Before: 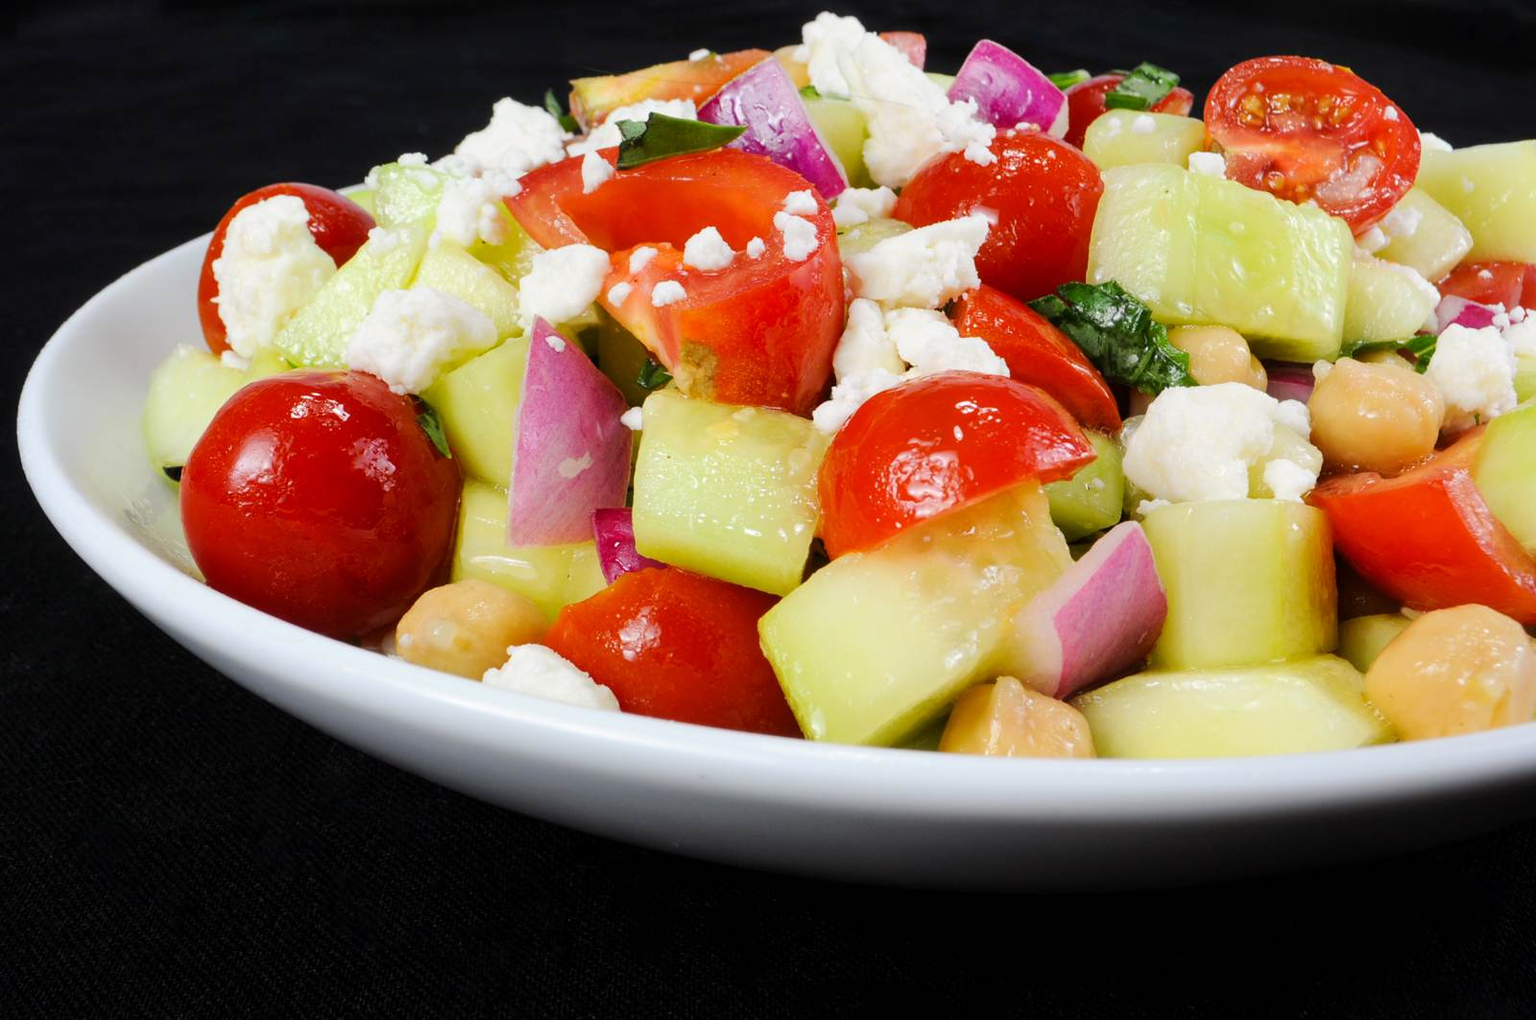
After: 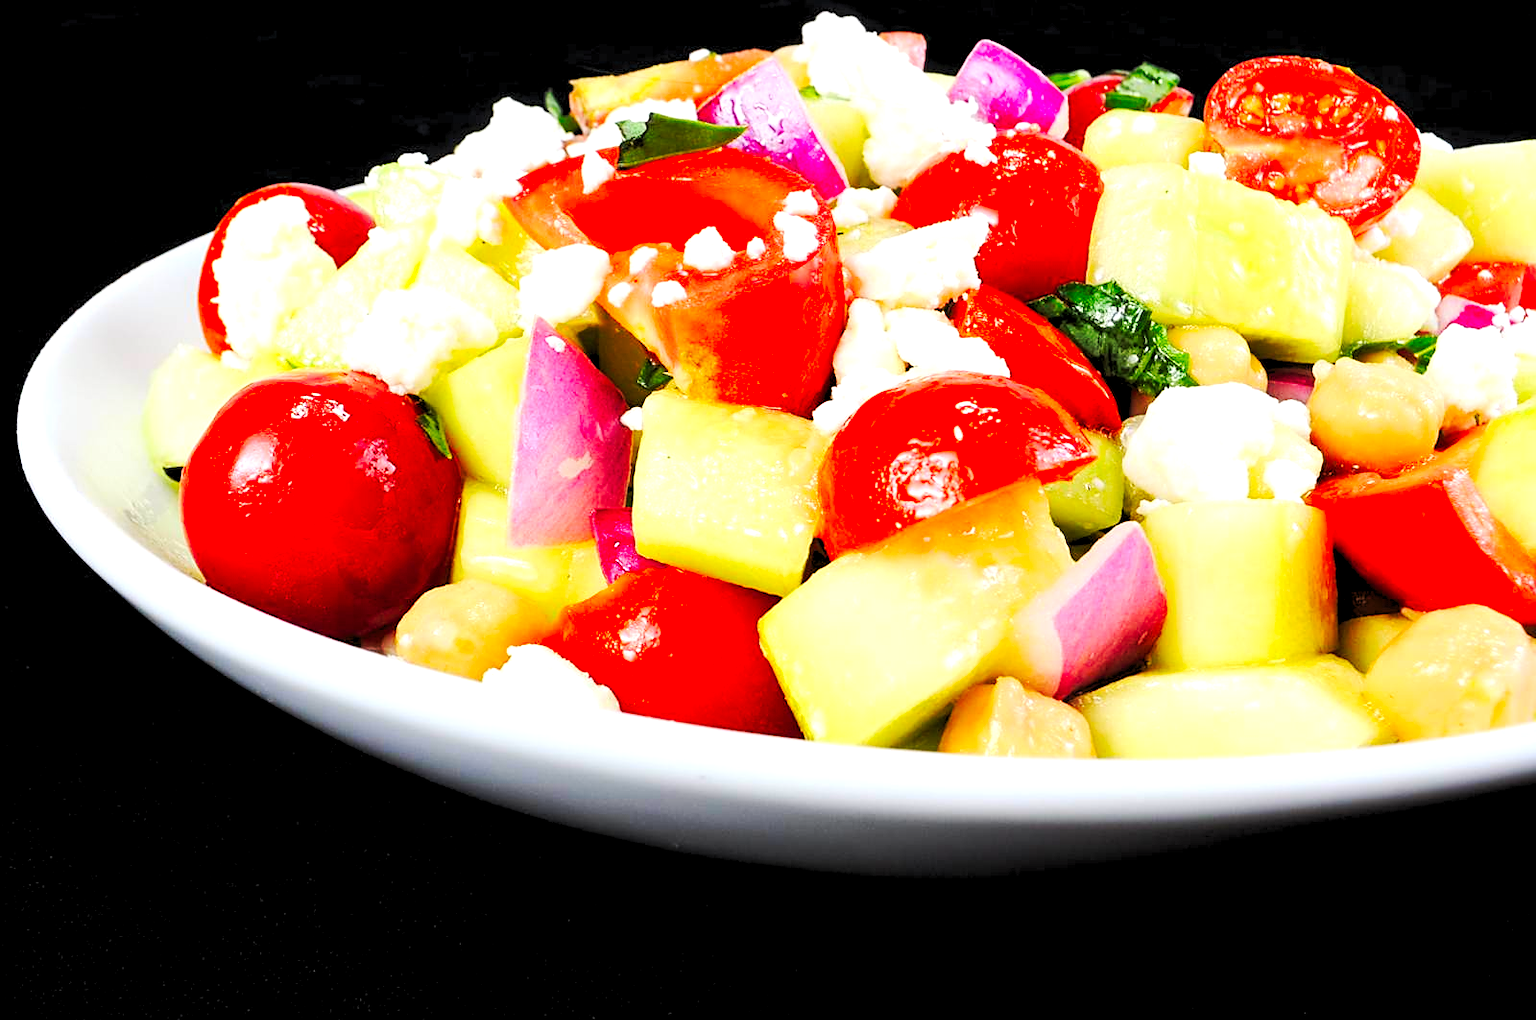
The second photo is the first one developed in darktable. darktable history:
sharpen: on, module defaults
levels: levels [0.036, 0.364, 0.827]
base curve: curves: ch0 [(0, 0) (0.073, 0.04) (0.157, 0.139) (0.492, 0.492) (0.758, 0.758) (1, 1)], preserve colors none
